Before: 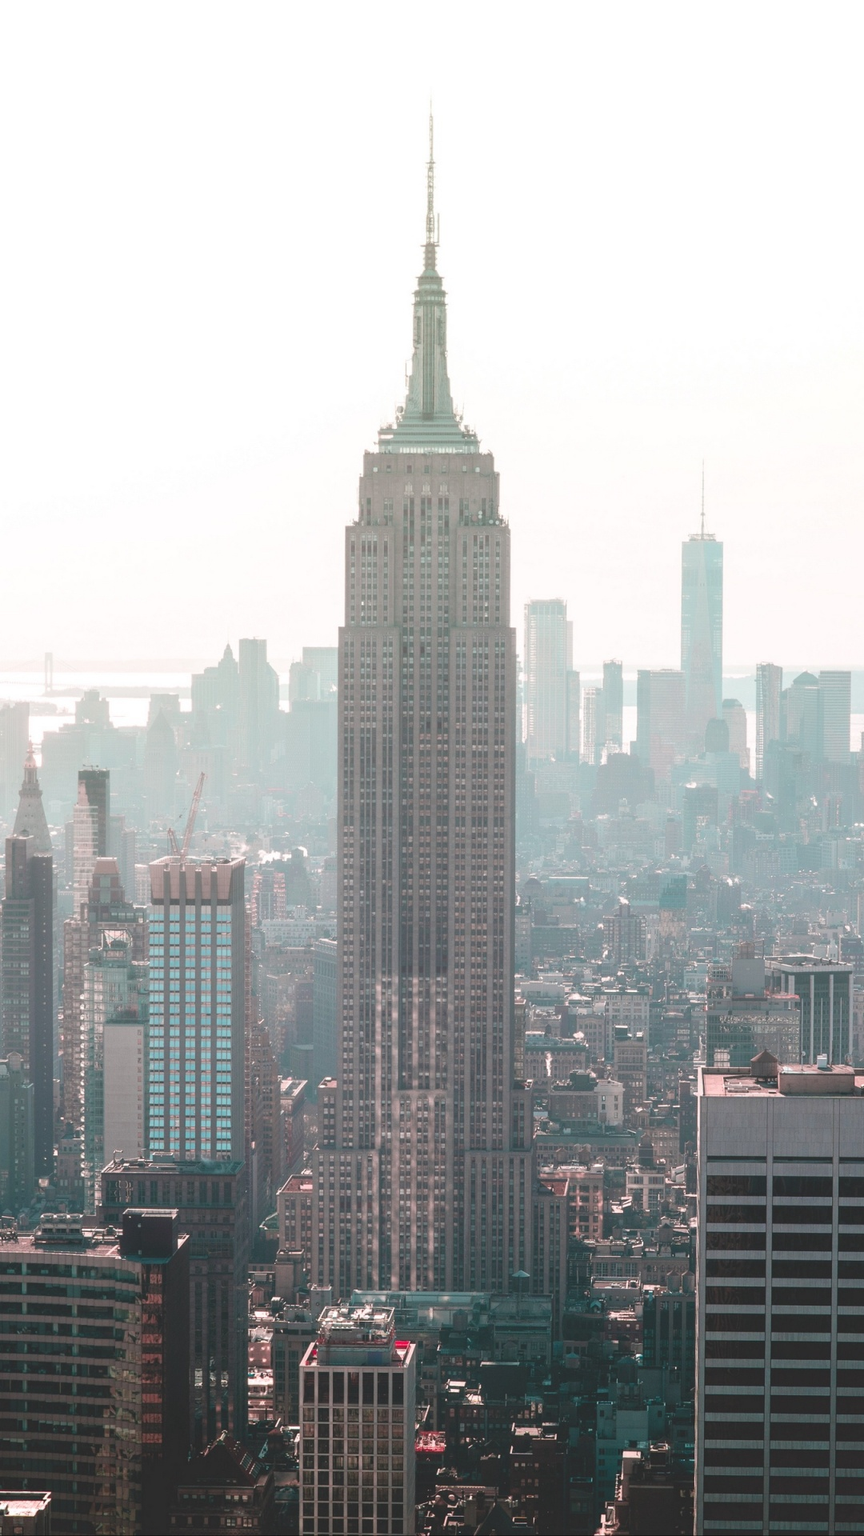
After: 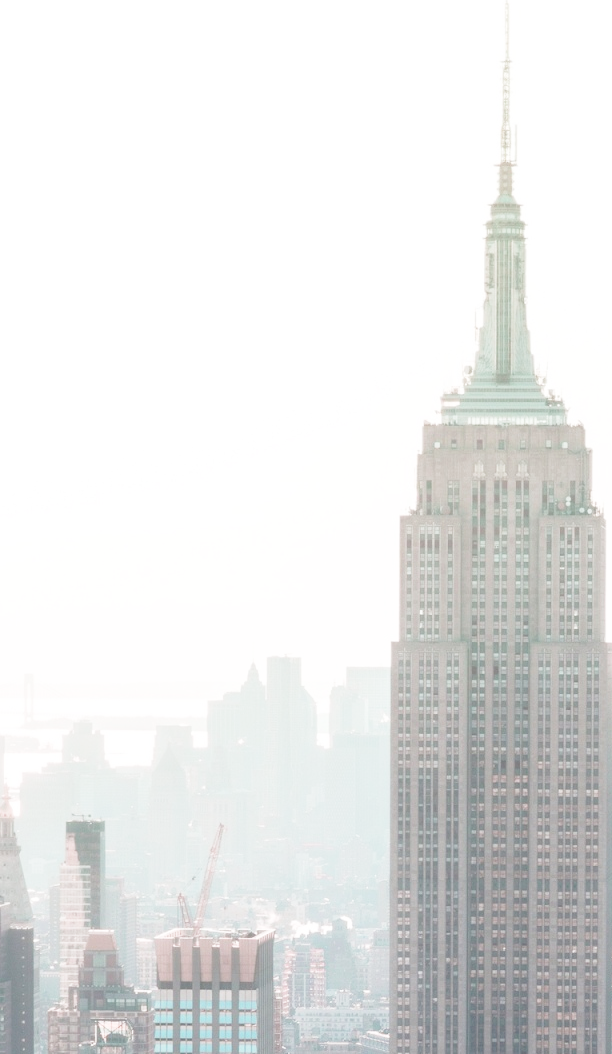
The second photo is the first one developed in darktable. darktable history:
crop and rotate: left 3.019%, top 7.409%, right 40.238%, bottom 37.655%
base curve: curves: ch0 [(0, 0) (0.028, 0.03) (0.121, 0.232) (0.46, 0.748) (0.859, 0.968) (1, 1)], preserve colors none
